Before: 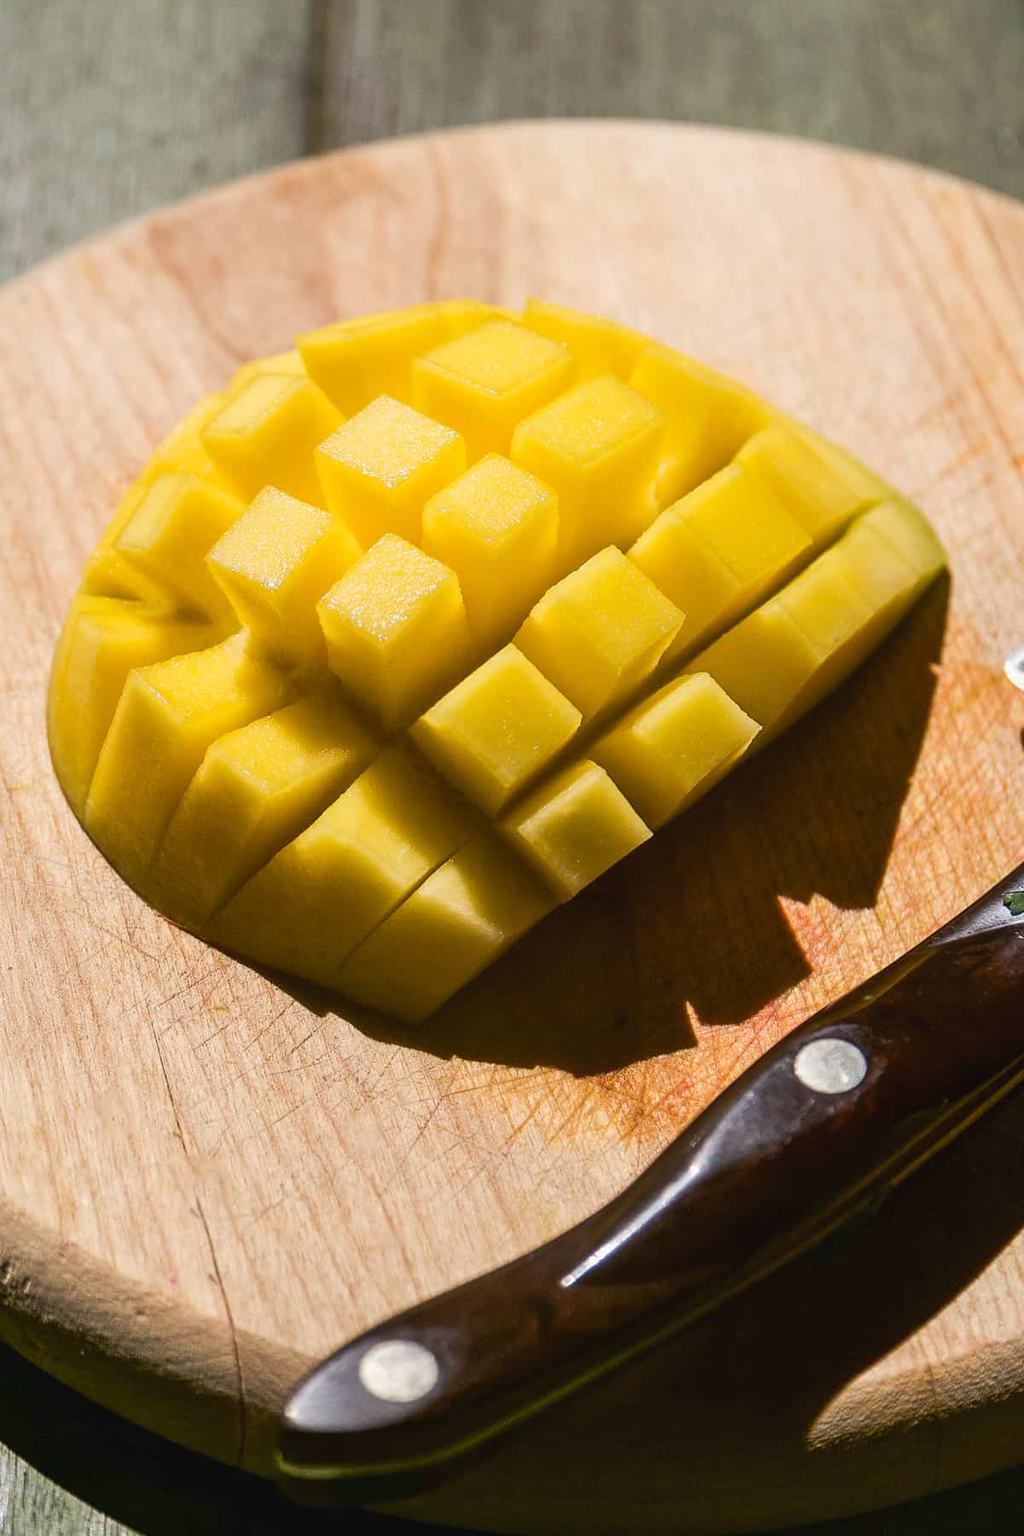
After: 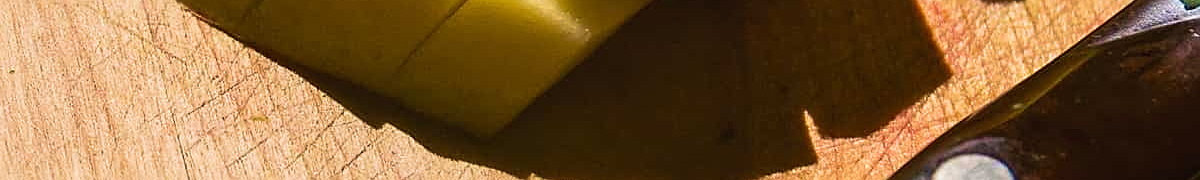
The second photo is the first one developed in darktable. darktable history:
velvia: strength 50%
sharpen: on, module defaults
crop and rotate: top 59.084%, bottom 30.916%
